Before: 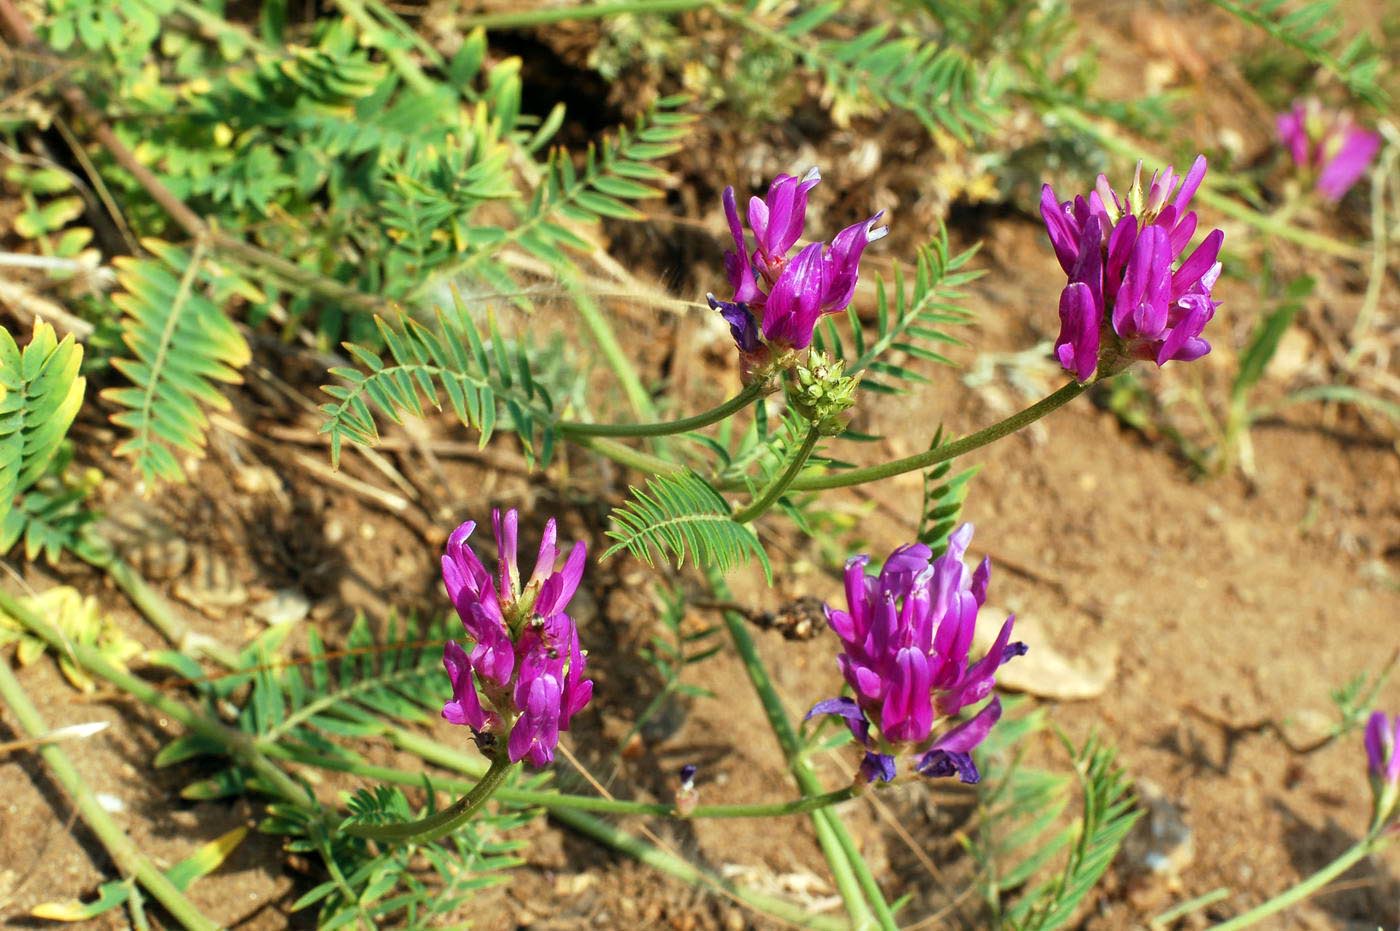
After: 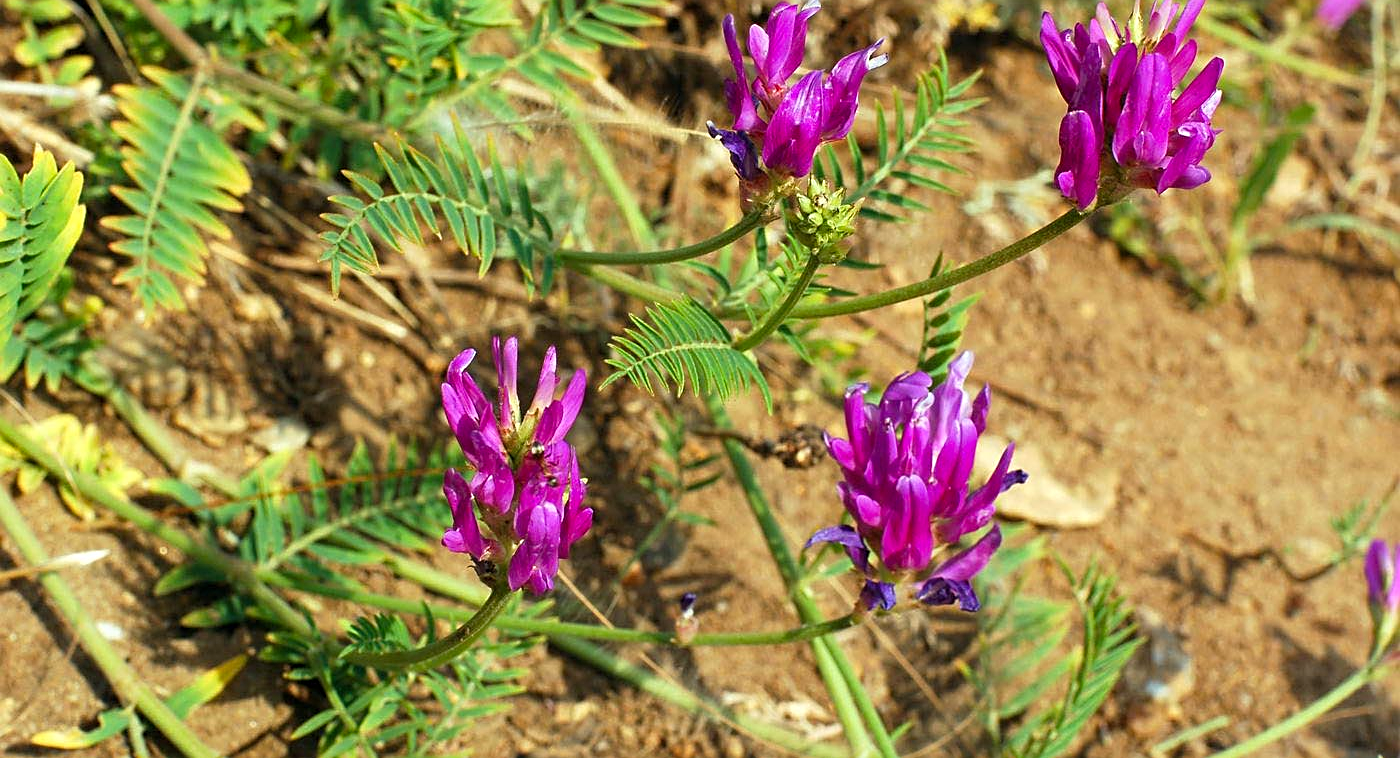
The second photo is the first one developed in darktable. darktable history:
color balance rgb: linear chroma grading › global chroma 9.114%, perceptual saturation grading › global saturation -0.285%, global vibrance 9.323%
crop and rotate: top 18.513%
sharpen: on, module defaults
